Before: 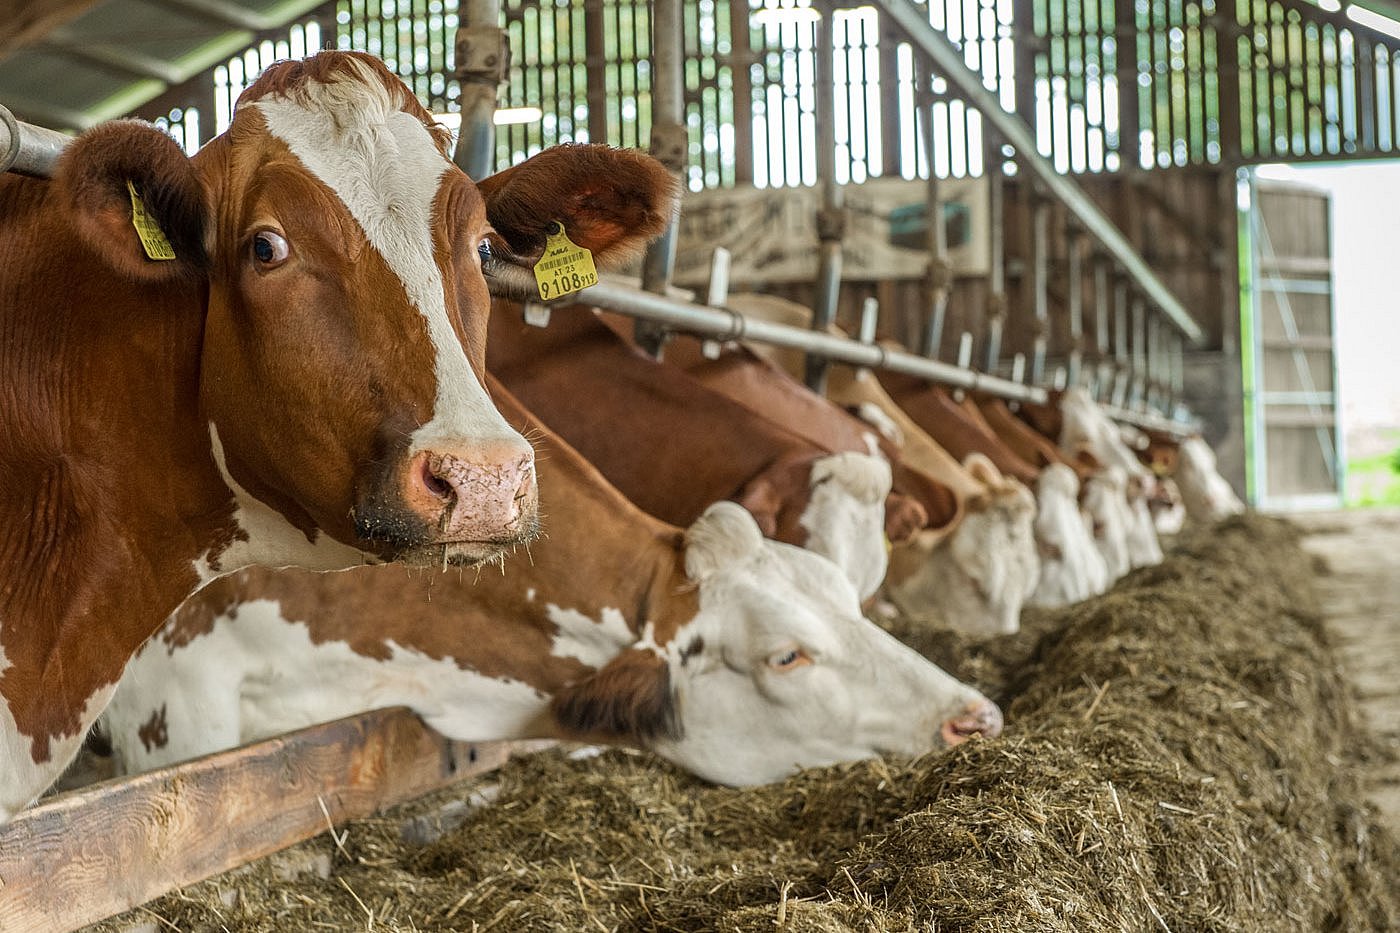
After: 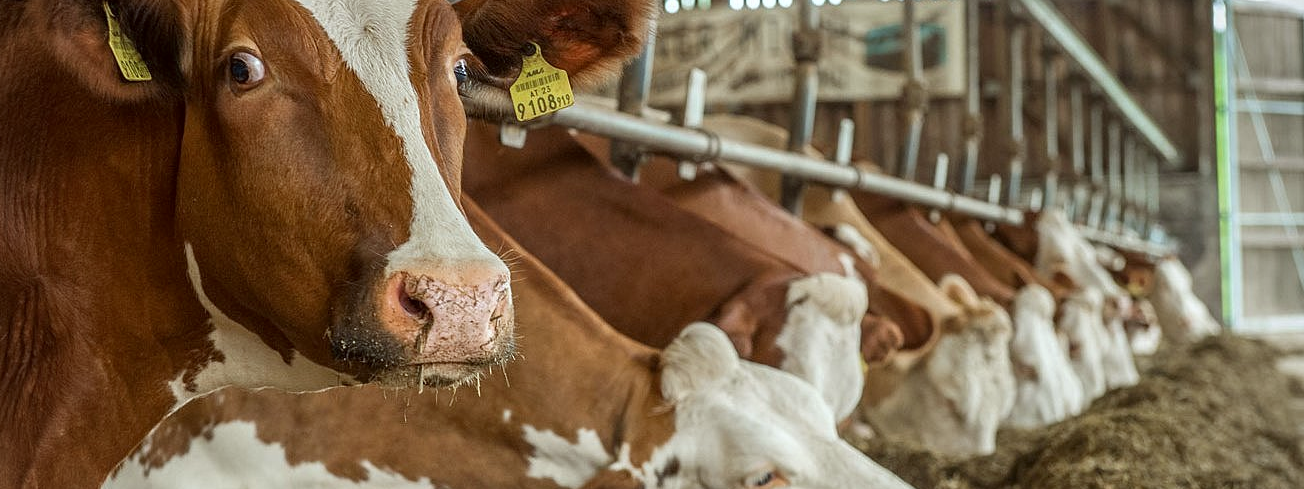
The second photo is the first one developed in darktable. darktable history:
white balance: emerald 1
color correction: highlights a* -2.73, highlights b* -2.09, shadows a* 2.41, shadows b* 2.73
crop: left 1.744%, top 19.225%, right 5.069%, bottom 28.357%
vignetting: fall-off radius 93.87%
